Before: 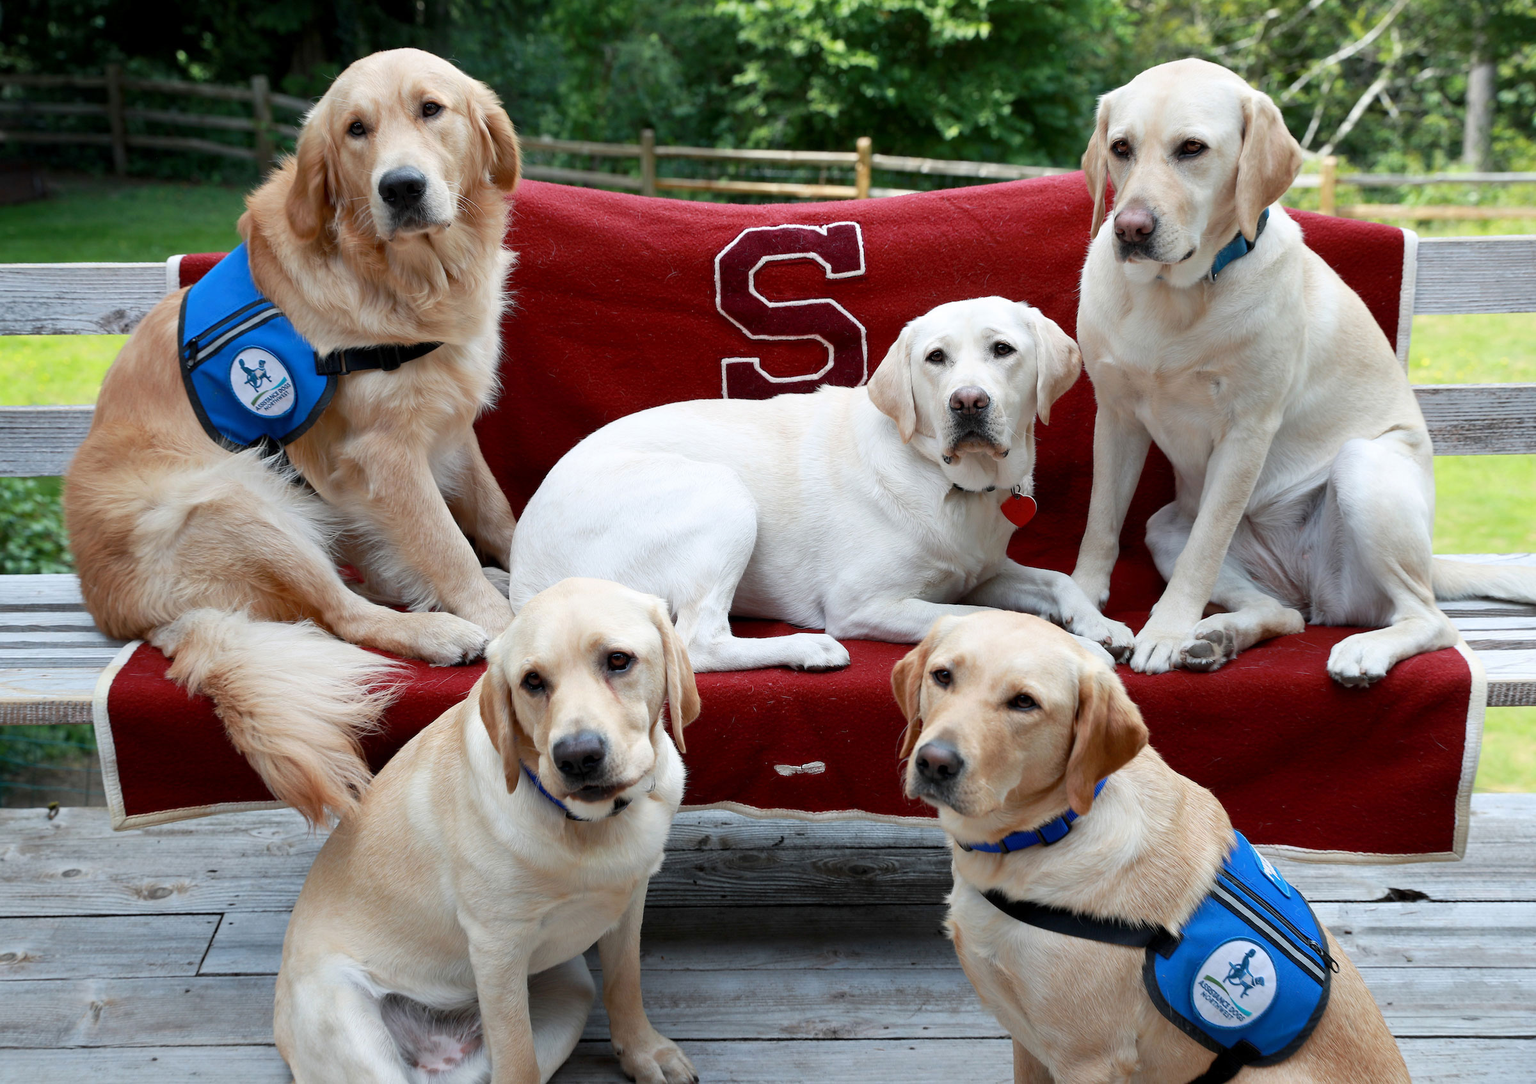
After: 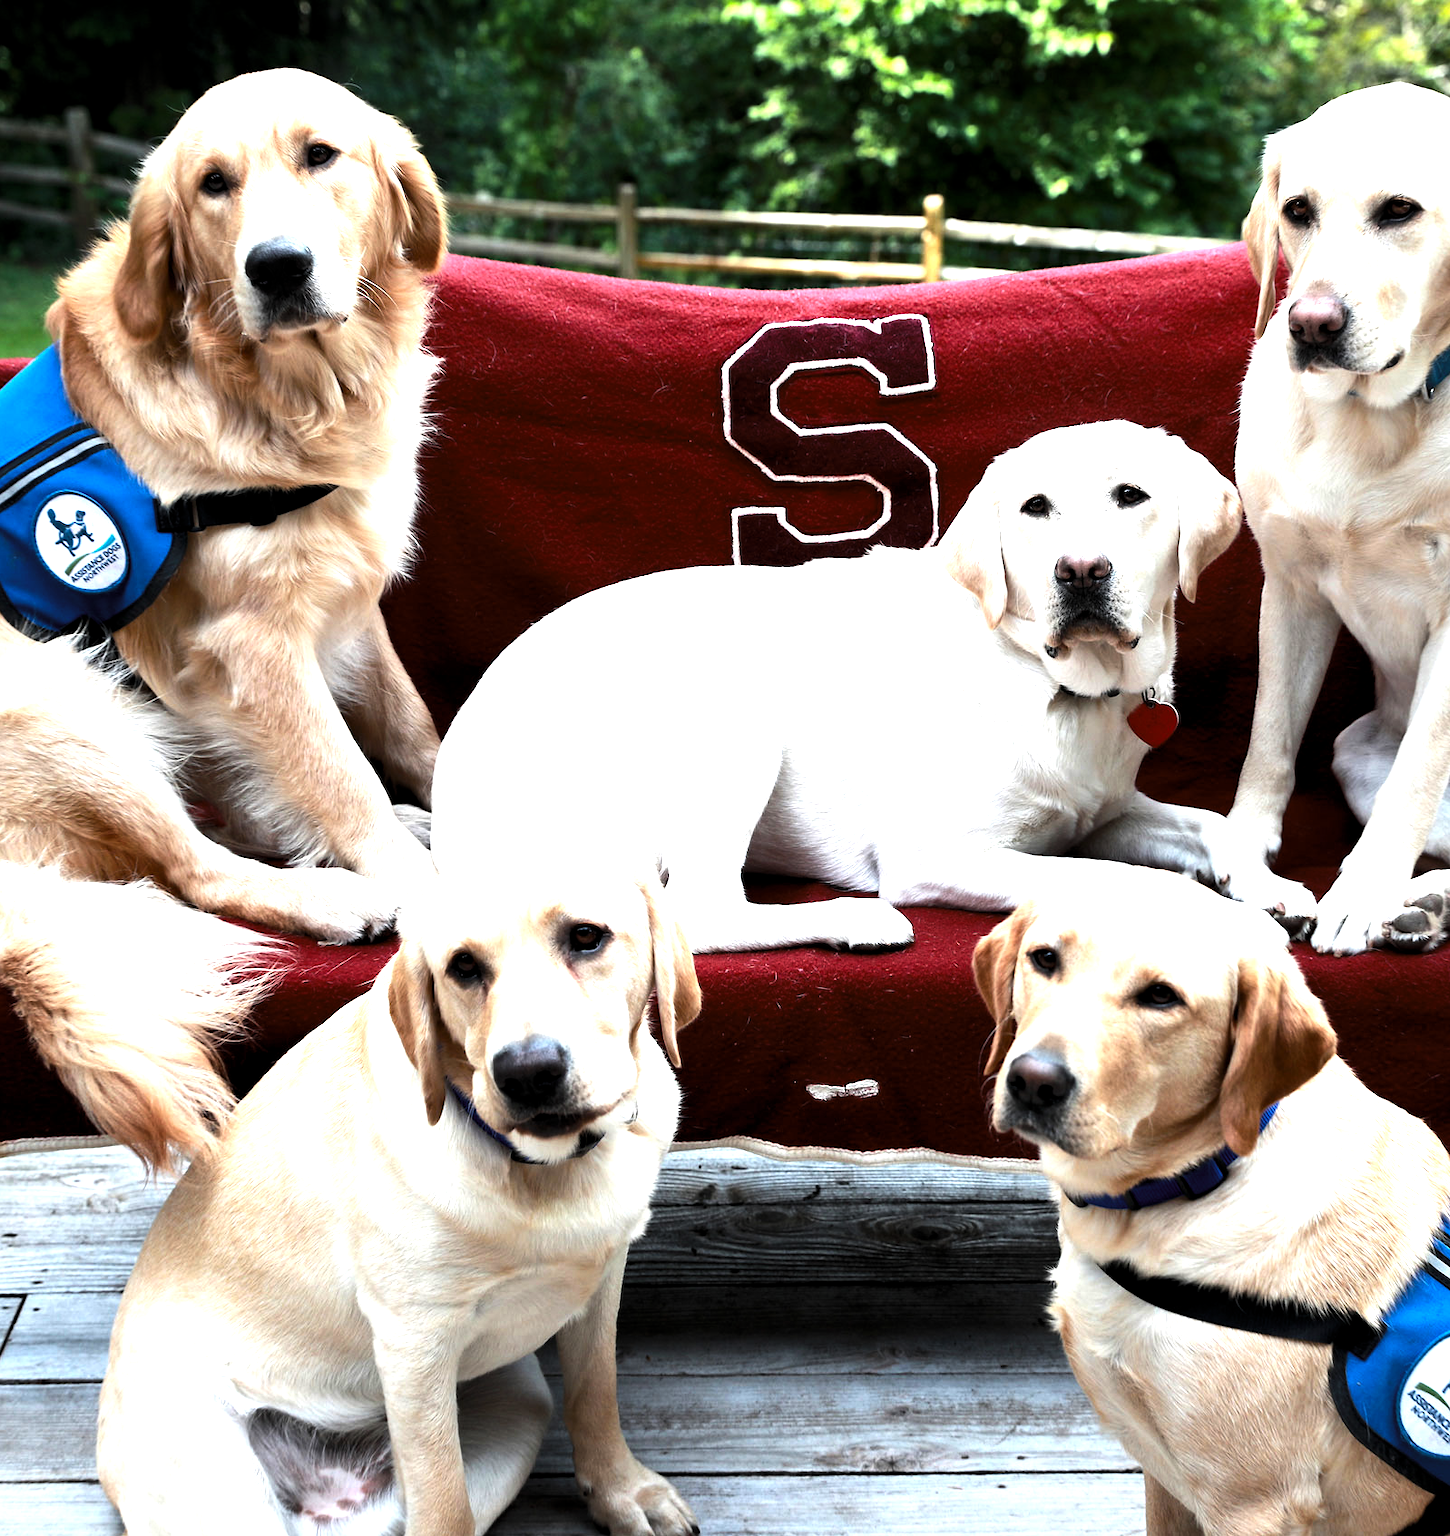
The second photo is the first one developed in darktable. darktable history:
contrast brightness saturation: contrast 0.2, brightness 0.16, saturation 0.22
crop and rotate: left 13.409%, right 19.924%
levels: levels [0.044, 0.475, 0.791]
